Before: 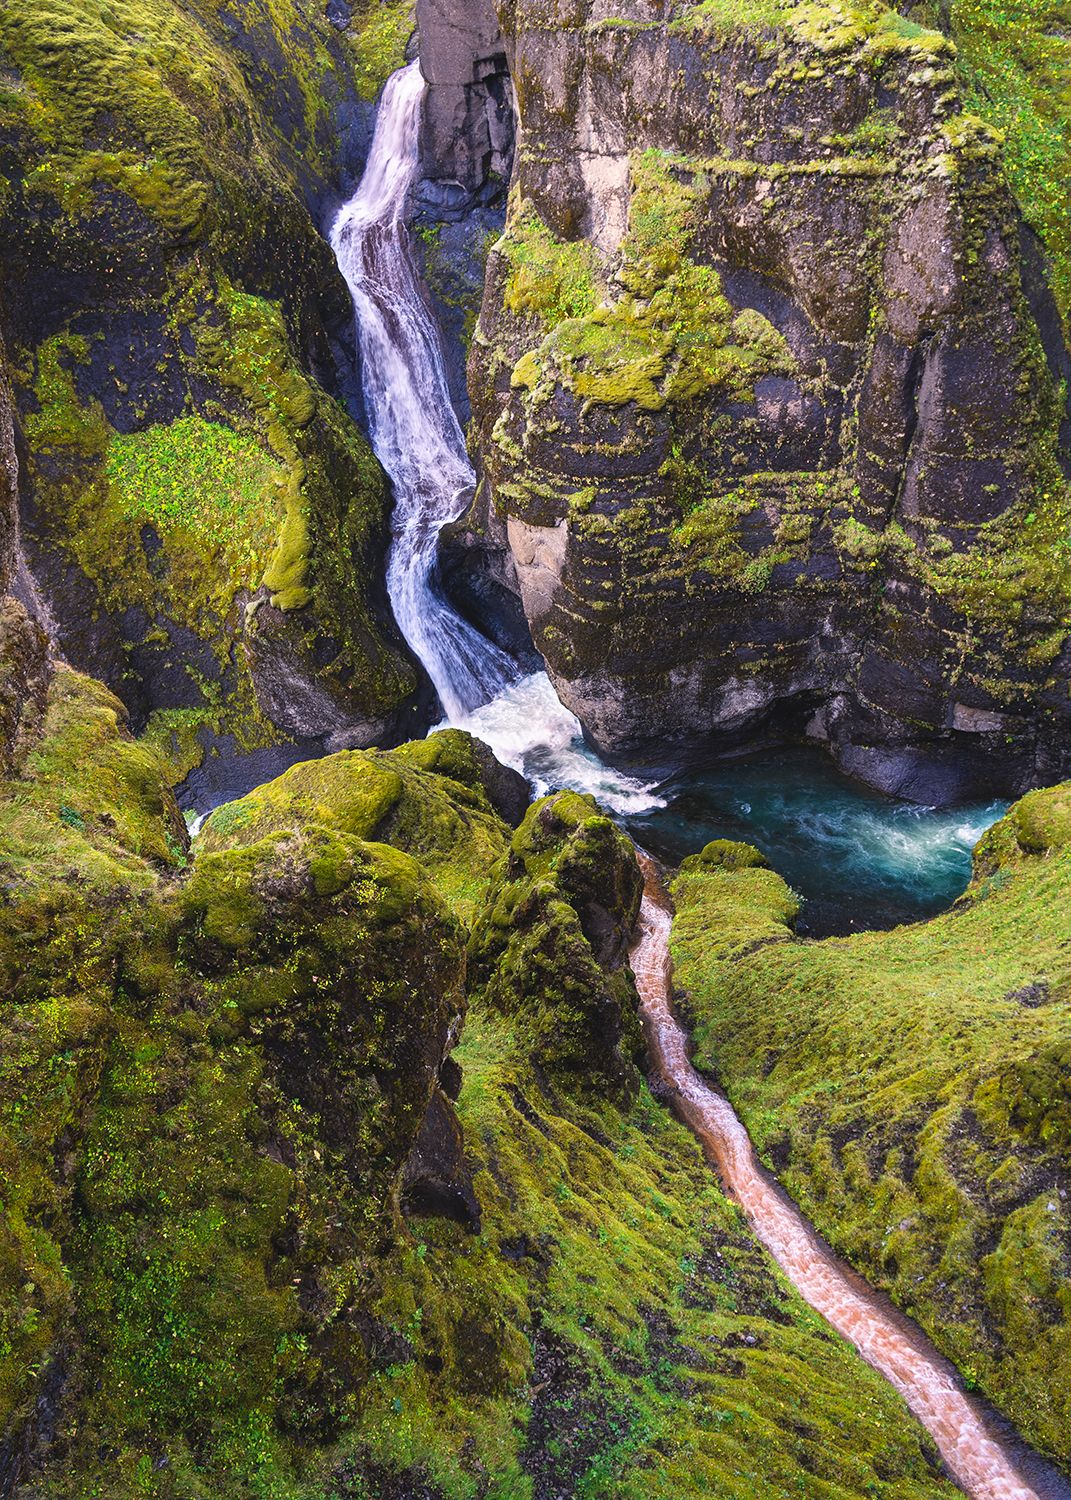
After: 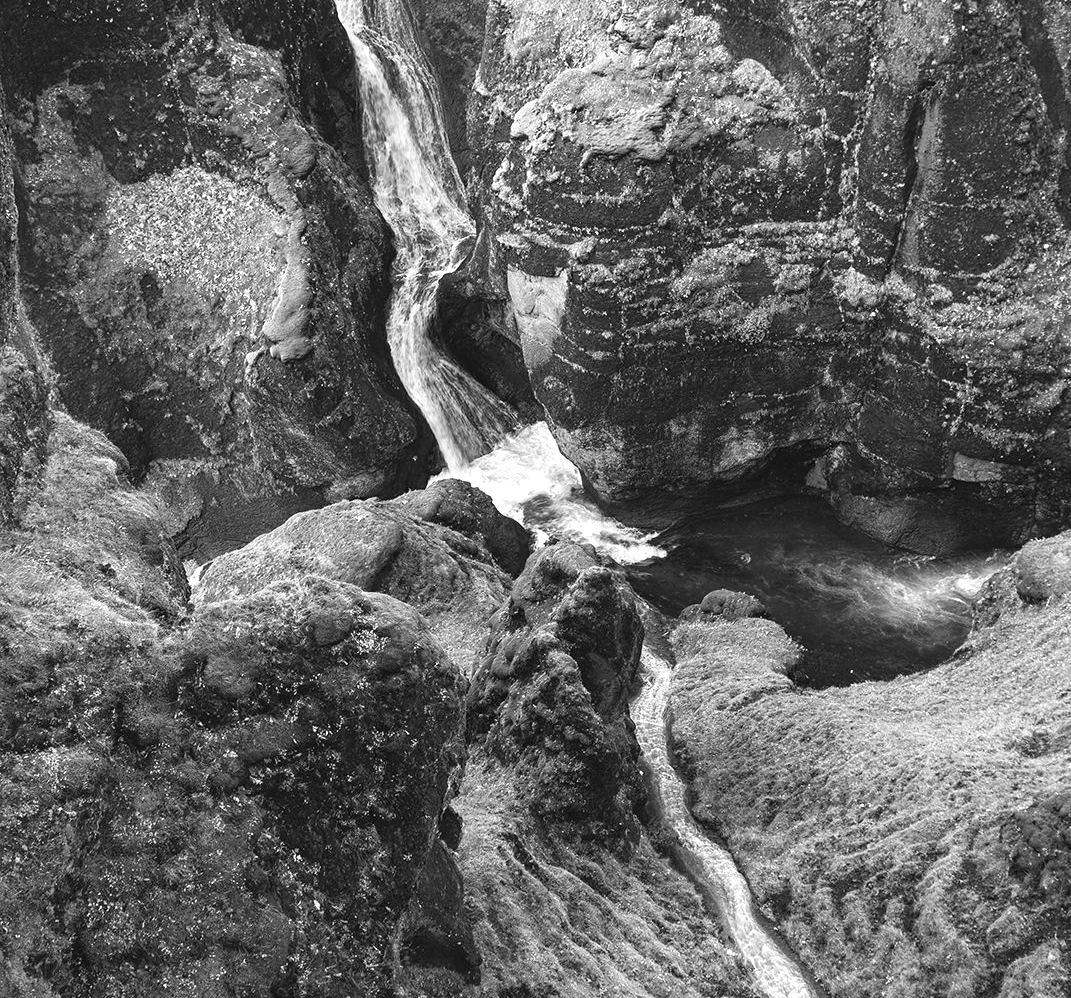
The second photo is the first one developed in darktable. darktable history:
monochrome: a -35.87, b 49.73, size 1.7
color balance rgb: perceptual saturation grading › global saturation 25%, perceptual saturation grading › highlights -50%, perceptual saturation grading › shadows 30%, perceptual brilliance grading › global brilliance 12%, global vibrance 20%
crop: top 16.727%, bottom 16.727%
